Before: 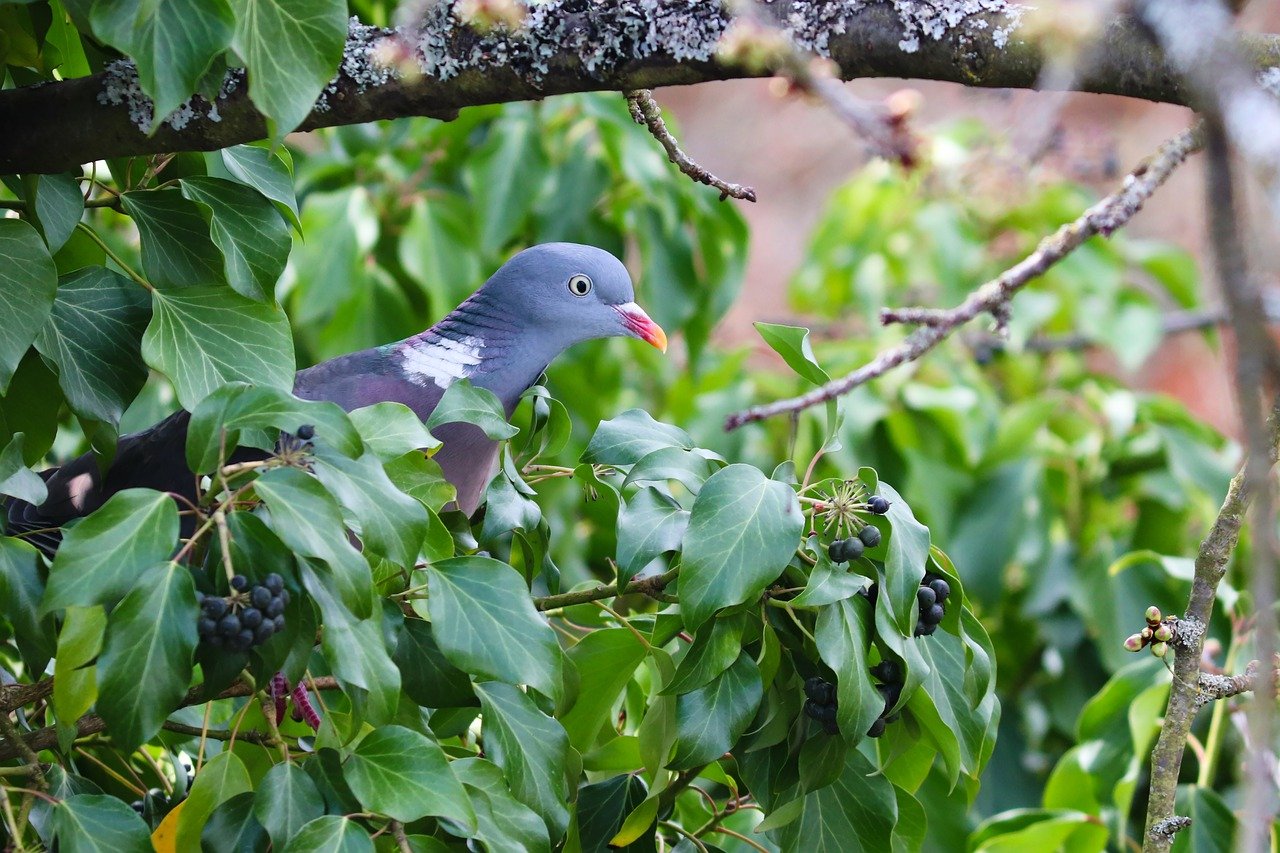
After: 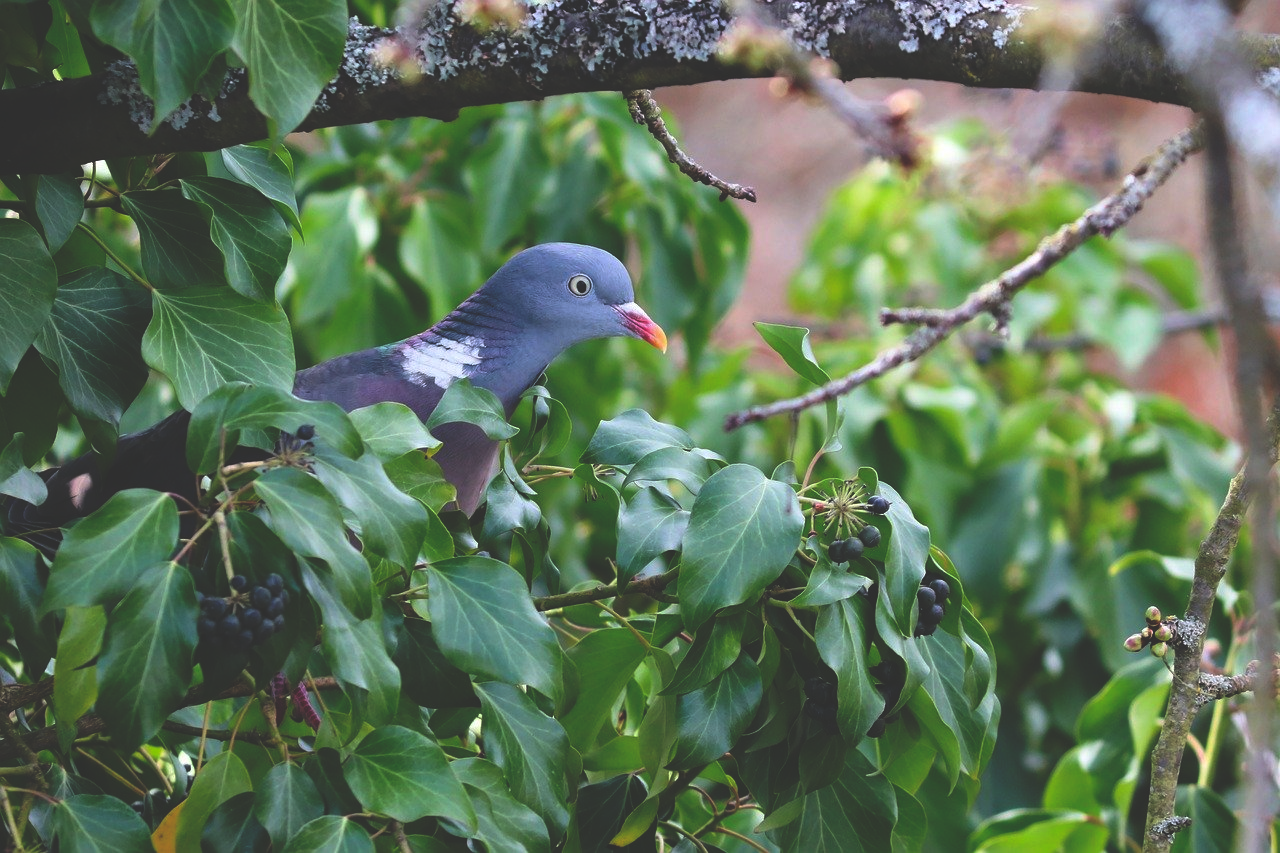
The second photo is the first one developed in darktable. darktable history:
rgb curve: curves: ch0 [(0, 0.186) (0.314, 0.284) (0.775, 0.708) (1, 1)], compensate middle gray true, preserve colors none
